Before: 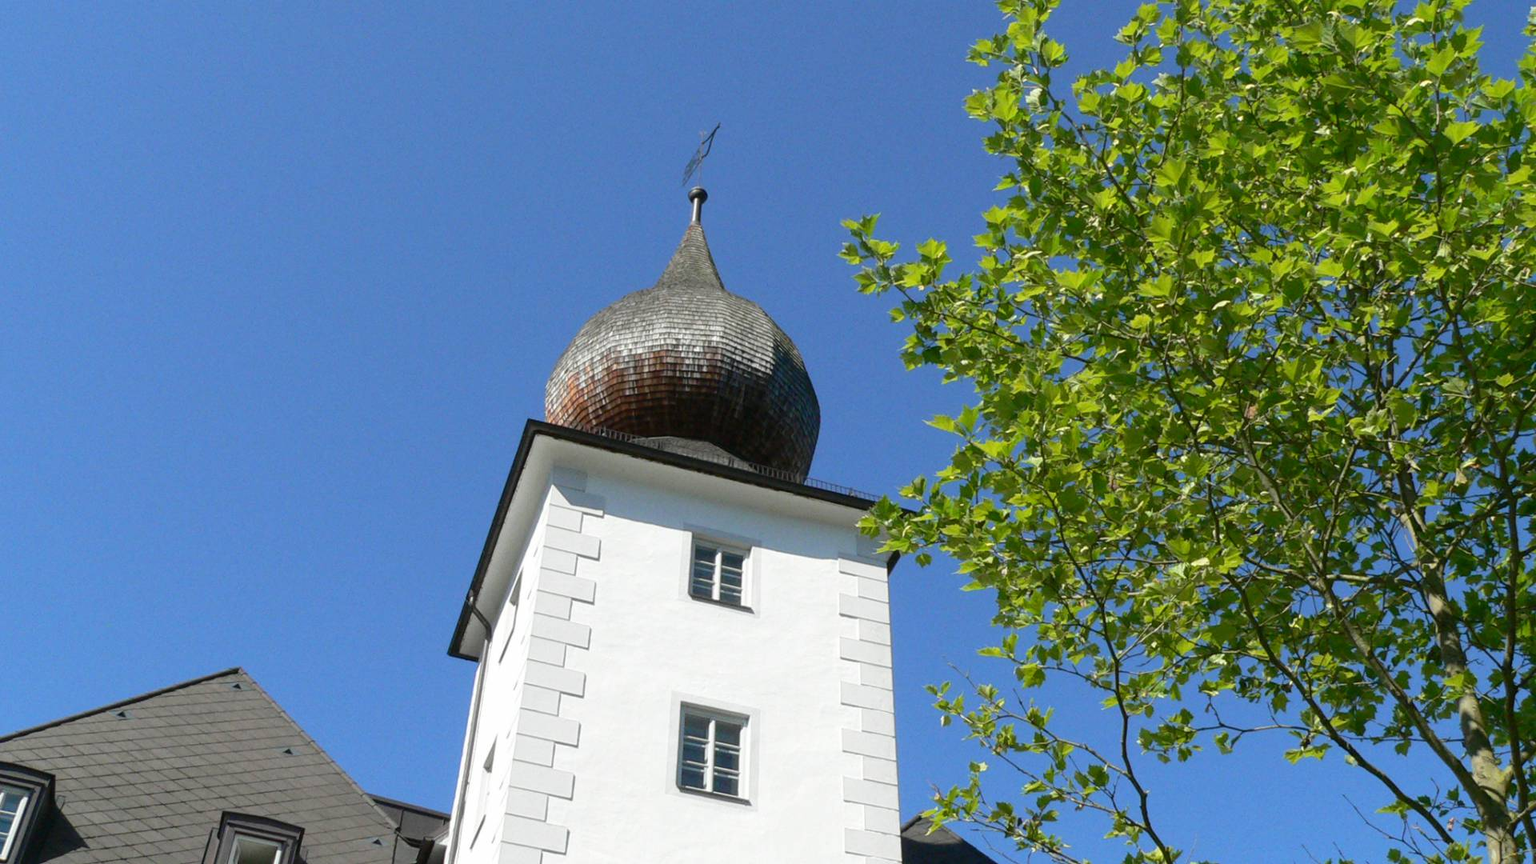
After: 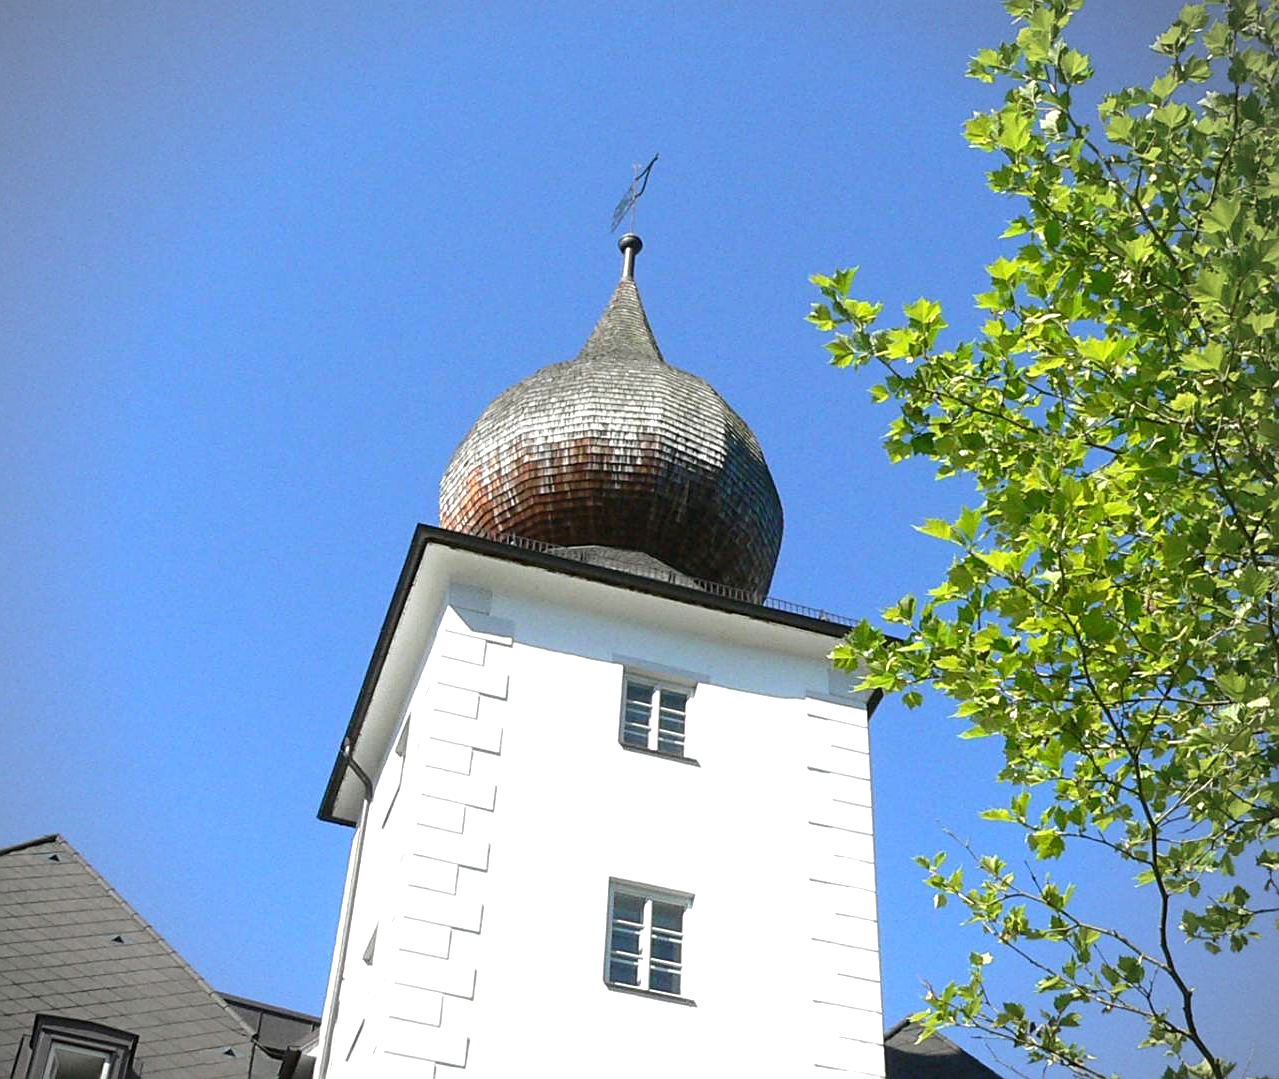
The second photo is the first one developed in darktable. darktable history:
vignetting: on, module defaults
exposure: black level correction 0, exposure 0.7 EV, compensate exposure bias true, compensate highlight preservation false
sharpen: on, module defaults
crop and rotate: left 12.648%, right 20.685%
